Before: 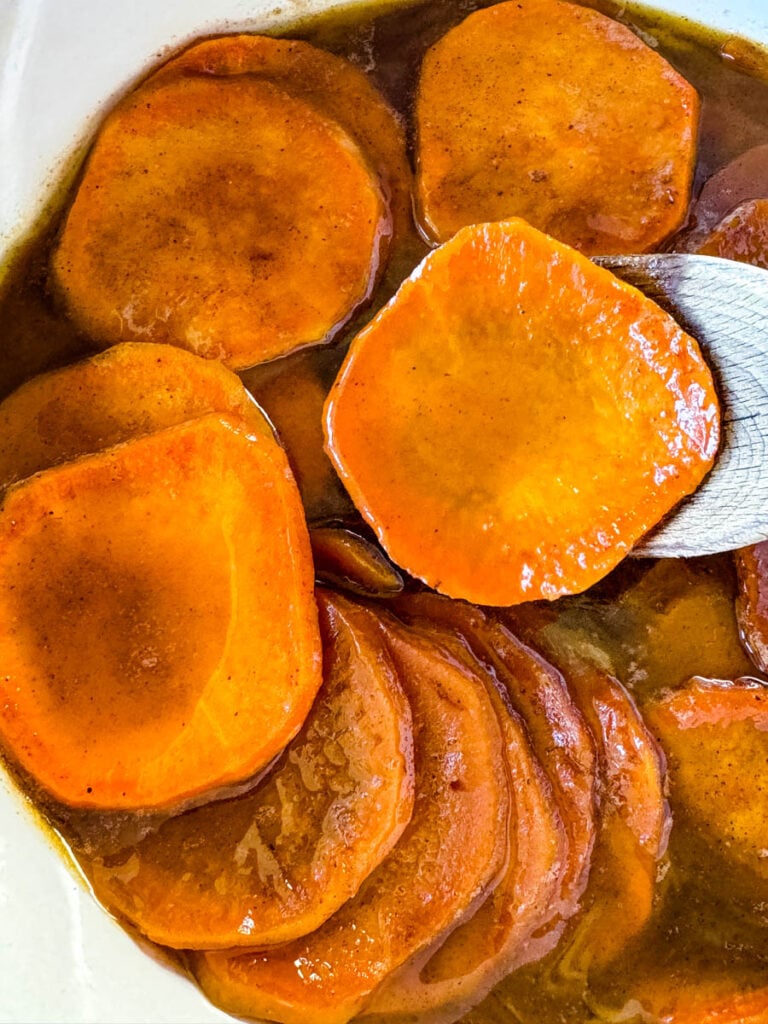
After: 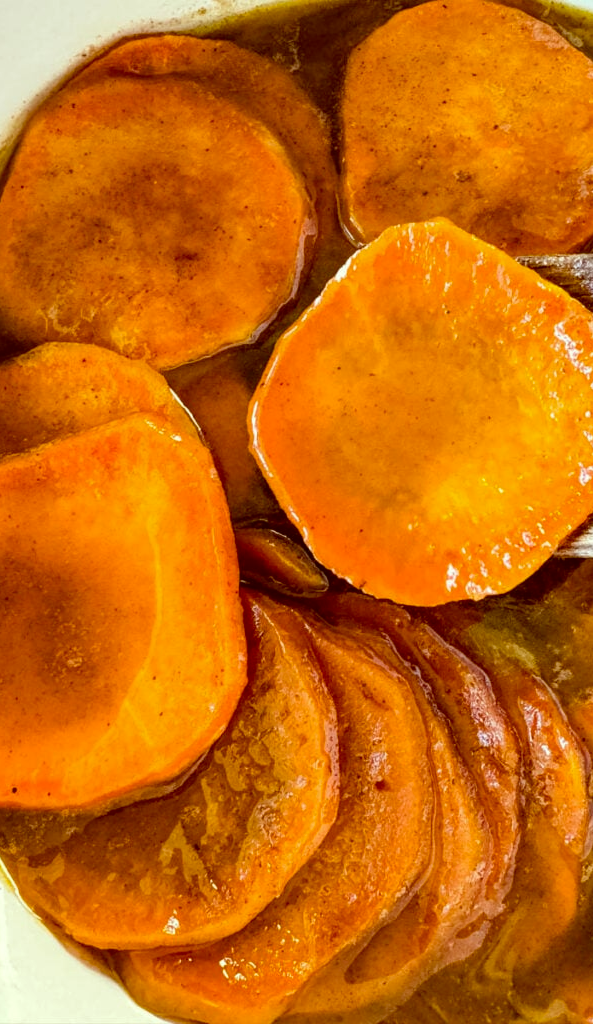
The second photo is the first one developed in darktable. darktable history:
crop: left 9.866%, right 12.897%
base curve: preserve colors none
color correction: highlights a* -5.31, highlights b* 9.8, shadows a* 9.53, shadows b* 24.13
